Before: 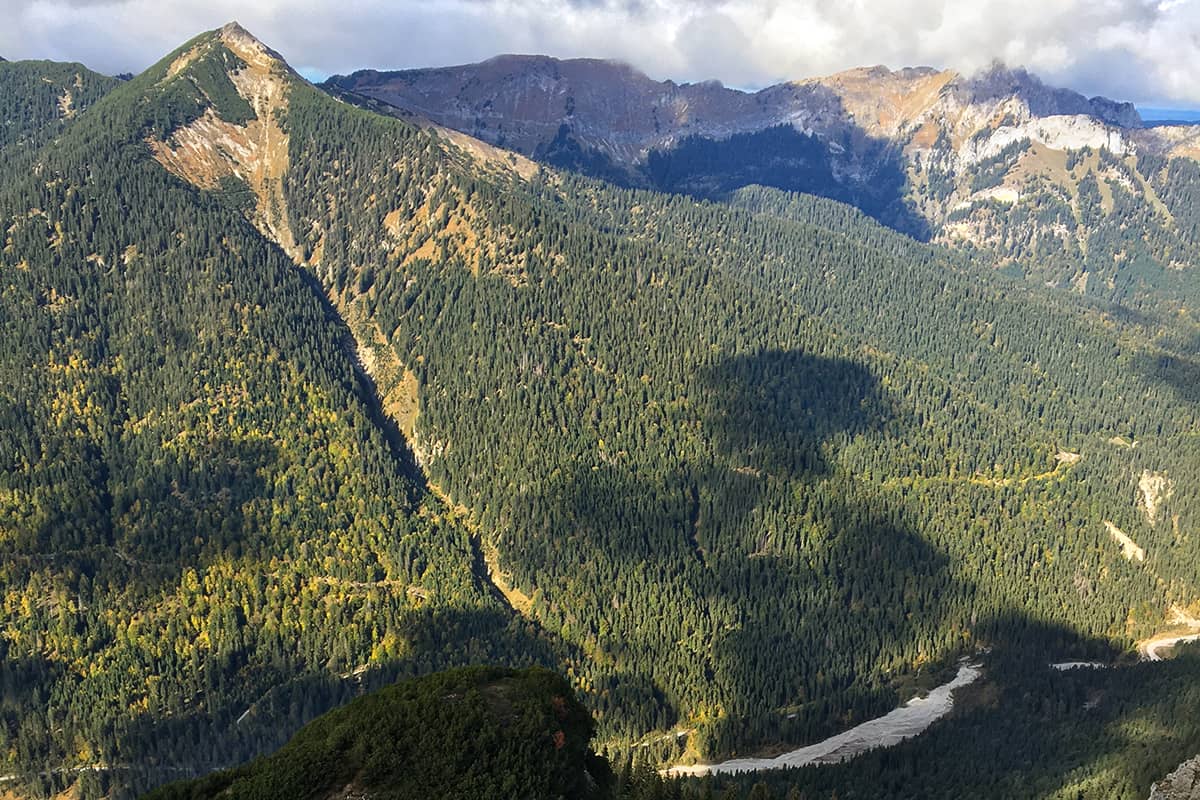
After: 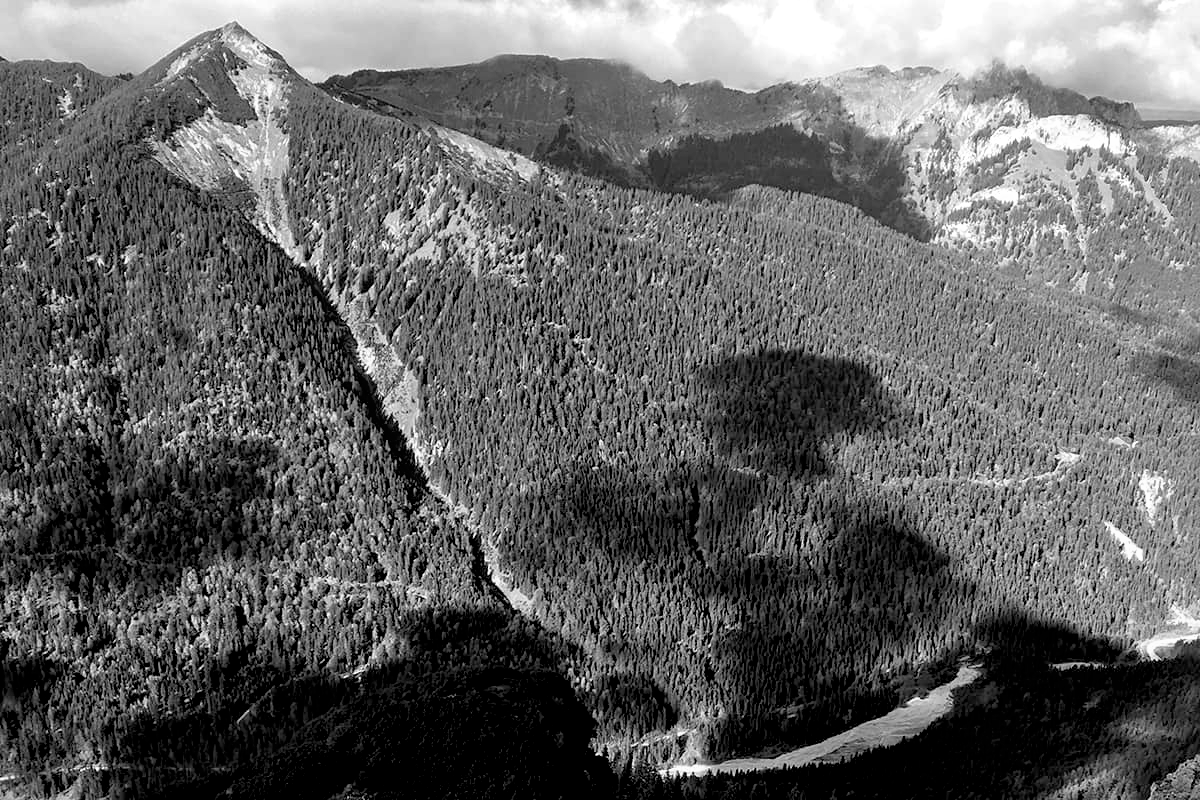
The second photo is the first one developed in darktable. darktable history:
exposure: black level correction 0.025, exposure 0.182 EV, compensate highlight preservation false
monochrome: on, module defaults
velvia: on, module defaults
